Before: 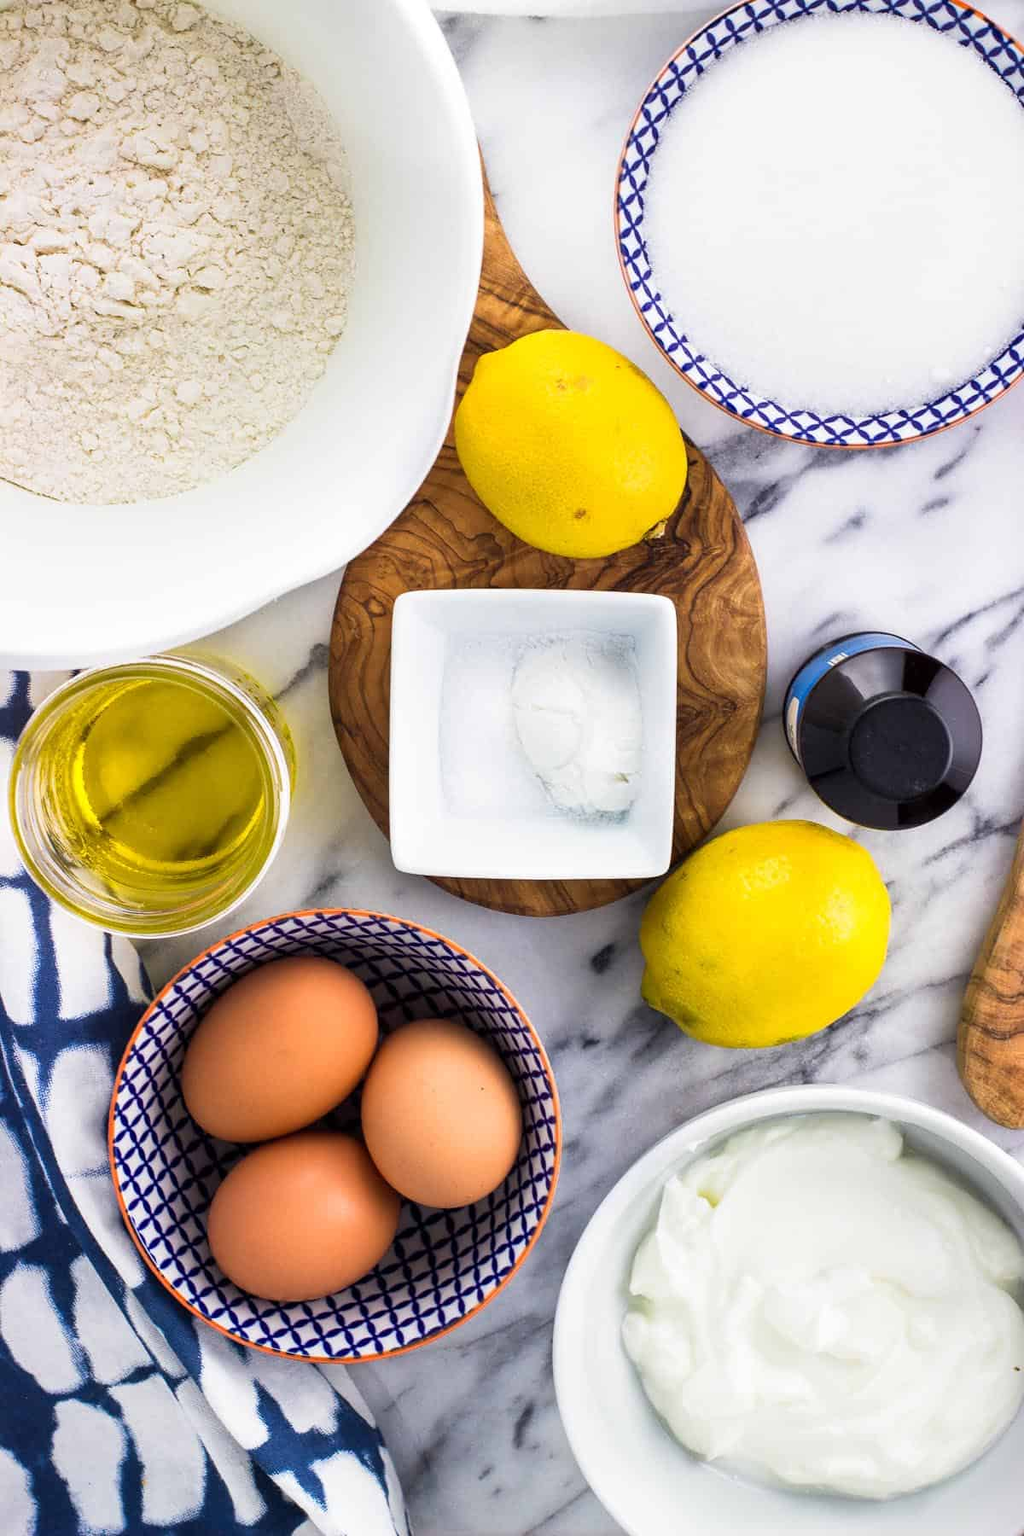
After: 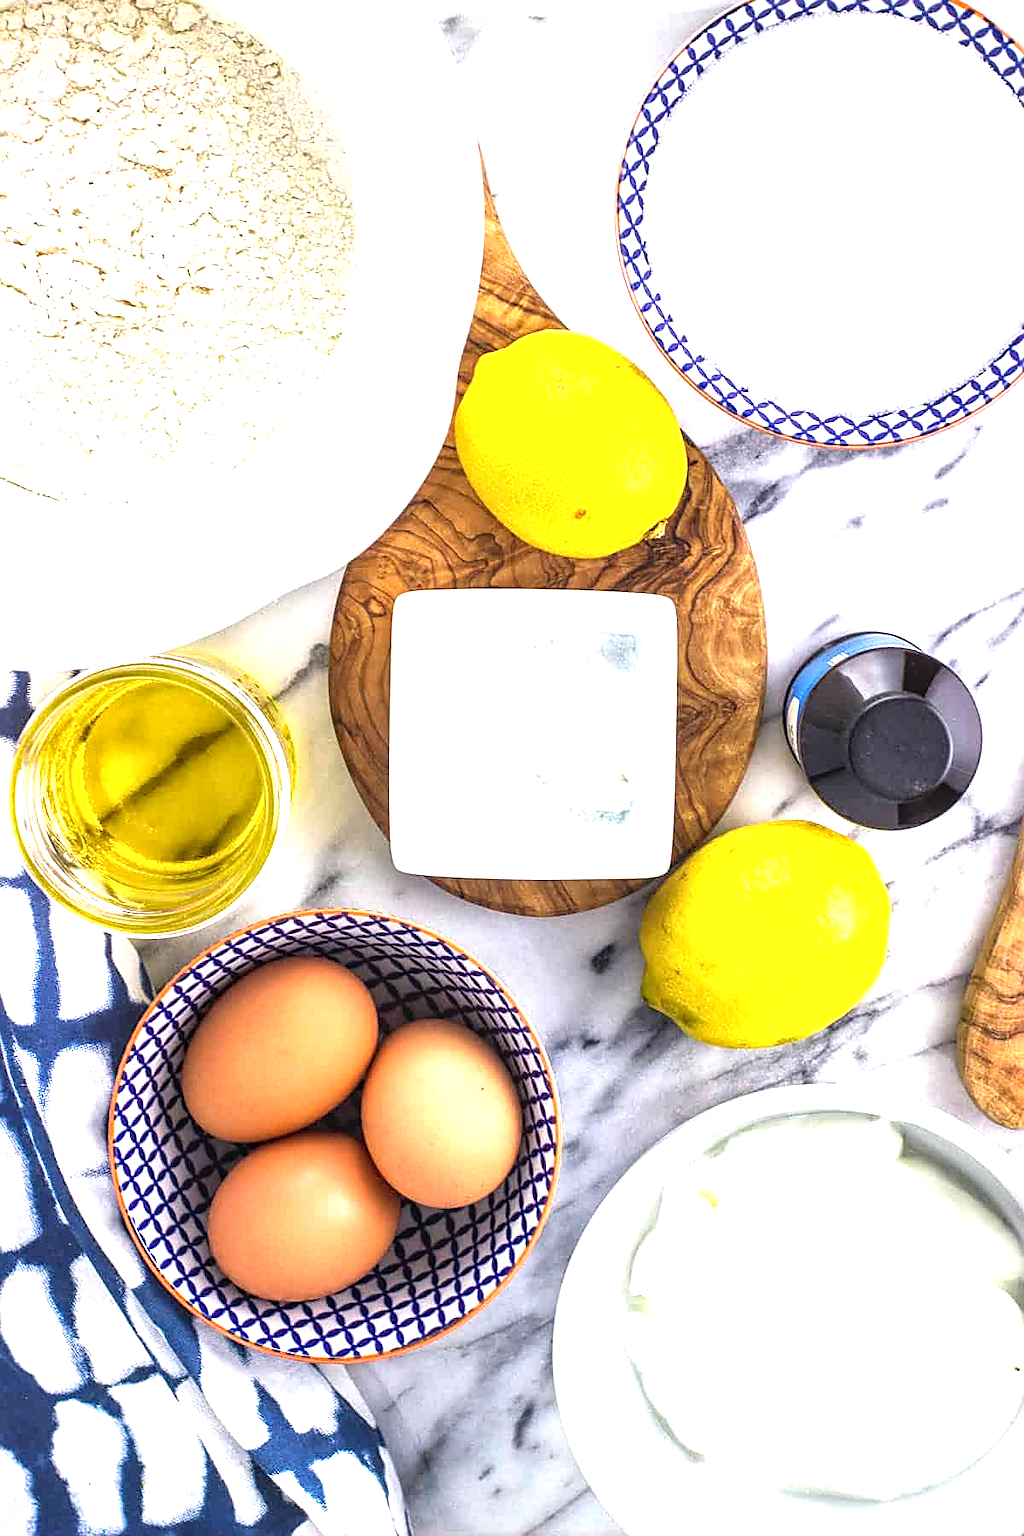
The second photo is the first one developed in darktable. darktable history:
local contrast: on, module defaults
exposure: black level correction 0, exposure 1 EV, compensate highlight preservation false
sharpen: on, module defaults
